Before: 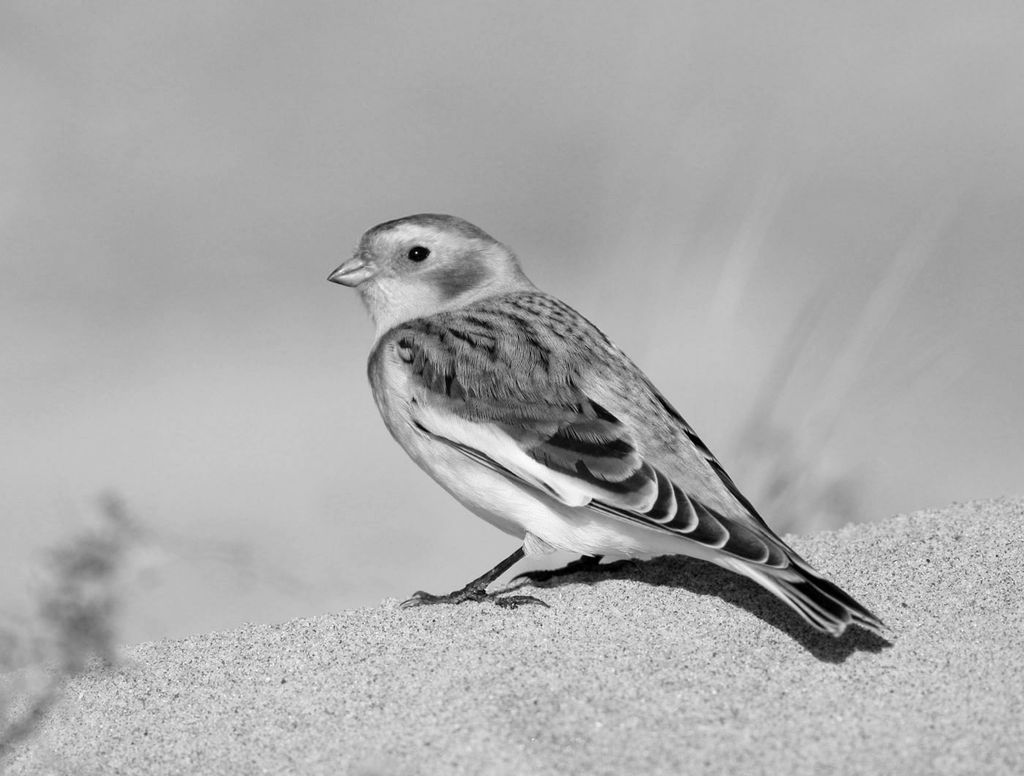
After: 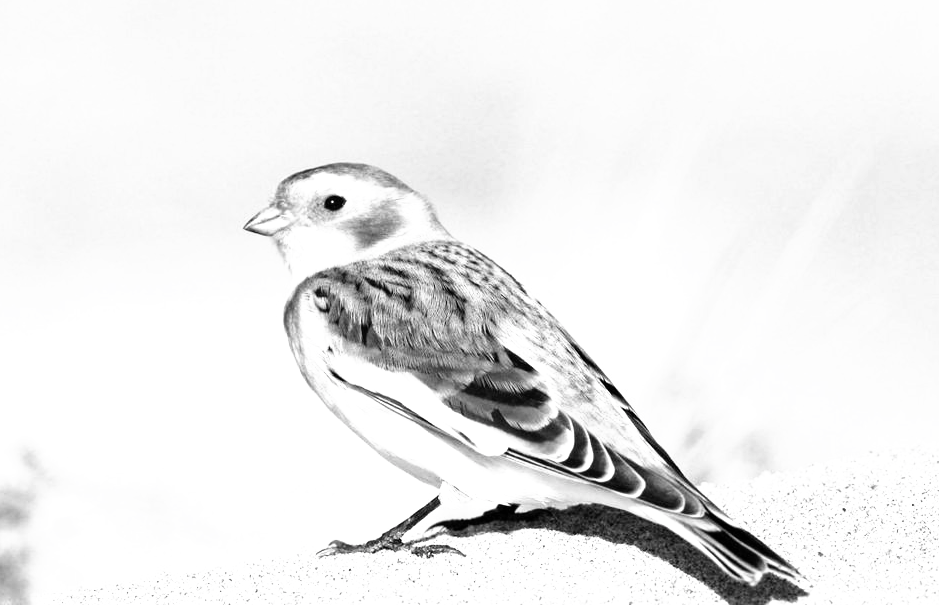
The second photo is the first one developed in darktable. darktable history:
exposure: black level correction 0, exposure 1 EV, compensate highlight preservation false
tone curve: curves: ch0 [(0, 0) (0.003, 0.001) (0.011, 0.005) (0.025, 0.01) (0.044, 0.019) (0.069, 0.029) (0.1, 0.042) (0.136, 0.078) (0.177, 0.129) (0.224, 0.182) (0.277, 0.246) (0.335, 0.318) (0.399, 0.396) (0.468, 0.481) (0.543, 0.573) (0.623, 0.672) (0.709, 0.777) (0.801, 0.881) (0.898, 0.975) (1, 1)], preserve colors none
crop: left 8.297%, top 6.602%, bottom 15.386%
